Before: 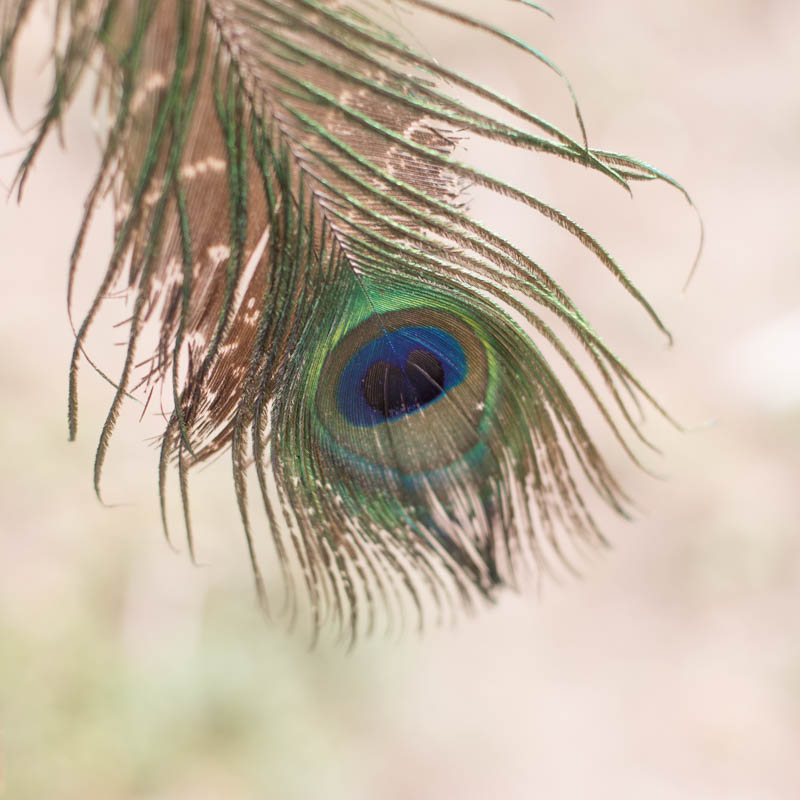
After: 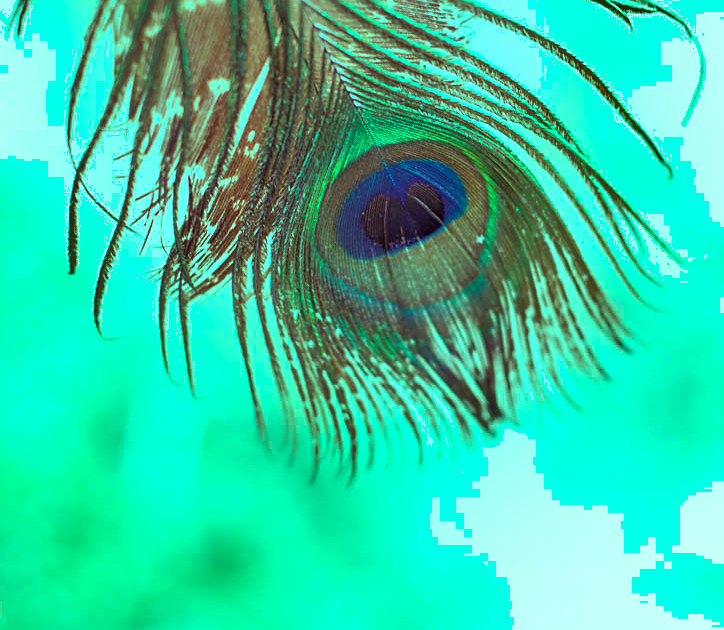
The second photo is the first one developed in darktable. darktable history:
sharpen: on, module defaults
color balance rgb: shadows lift › luminance 0.49%, shadows lift › chroma 6.83%, shadows lift › hue 300.29°, power › hue 208.98°, highlights gain › luminance 20.24%, highlights gain › chroma 13.17%, highlights gain › hue 173.85°, perceptual saturation grading › global saturation 18.05%
crop: top 20.916%, right 9.437%, bottom 0.316%
shadows and highlights: white point adjustment 0.05, highlights color adjustment 55.9%, soften with gaussian
